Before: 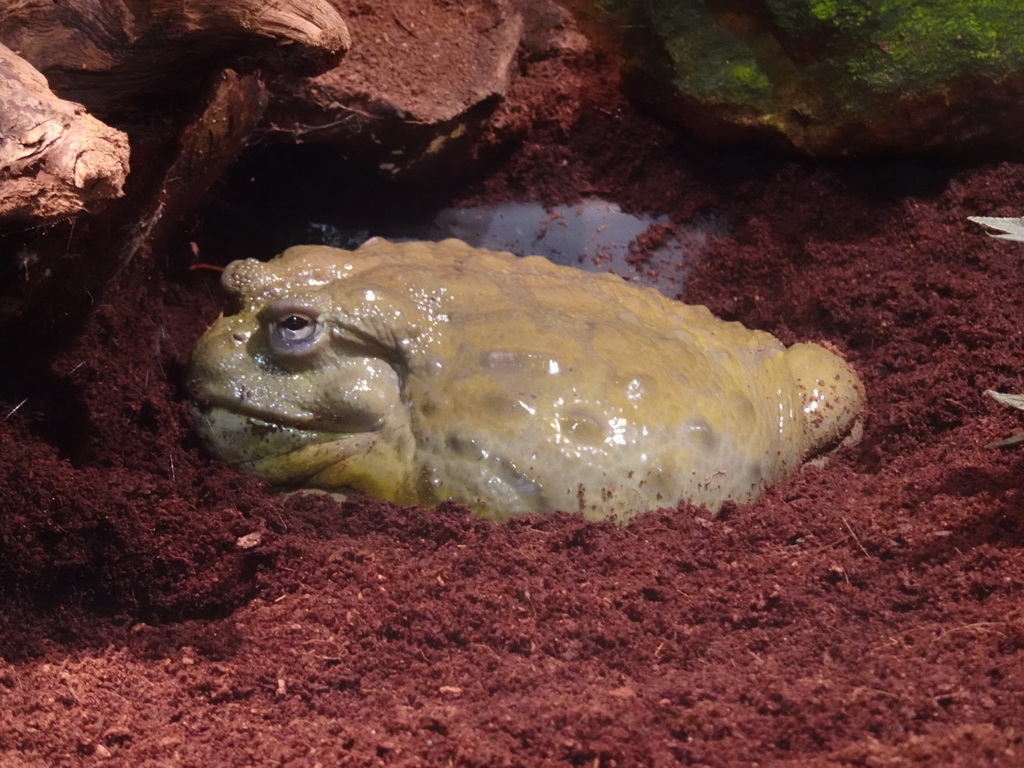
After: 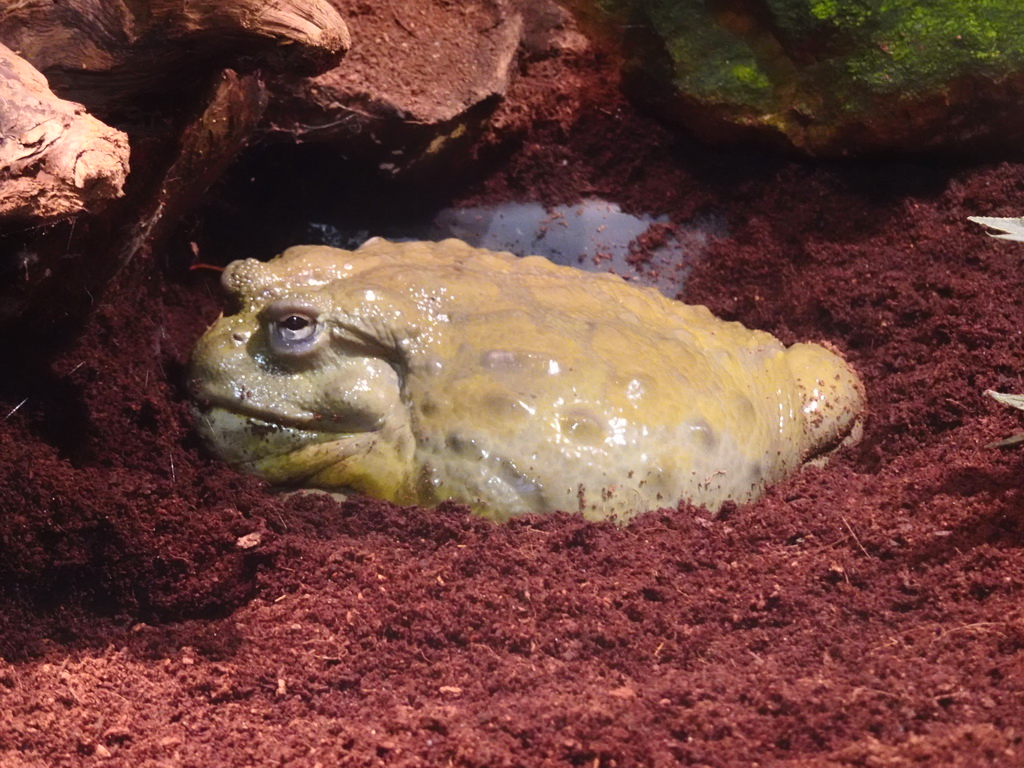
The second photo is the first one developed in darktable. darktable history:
contrast brightness saturation: contrast 0.203, brightness 0.146, saturation 0.149
